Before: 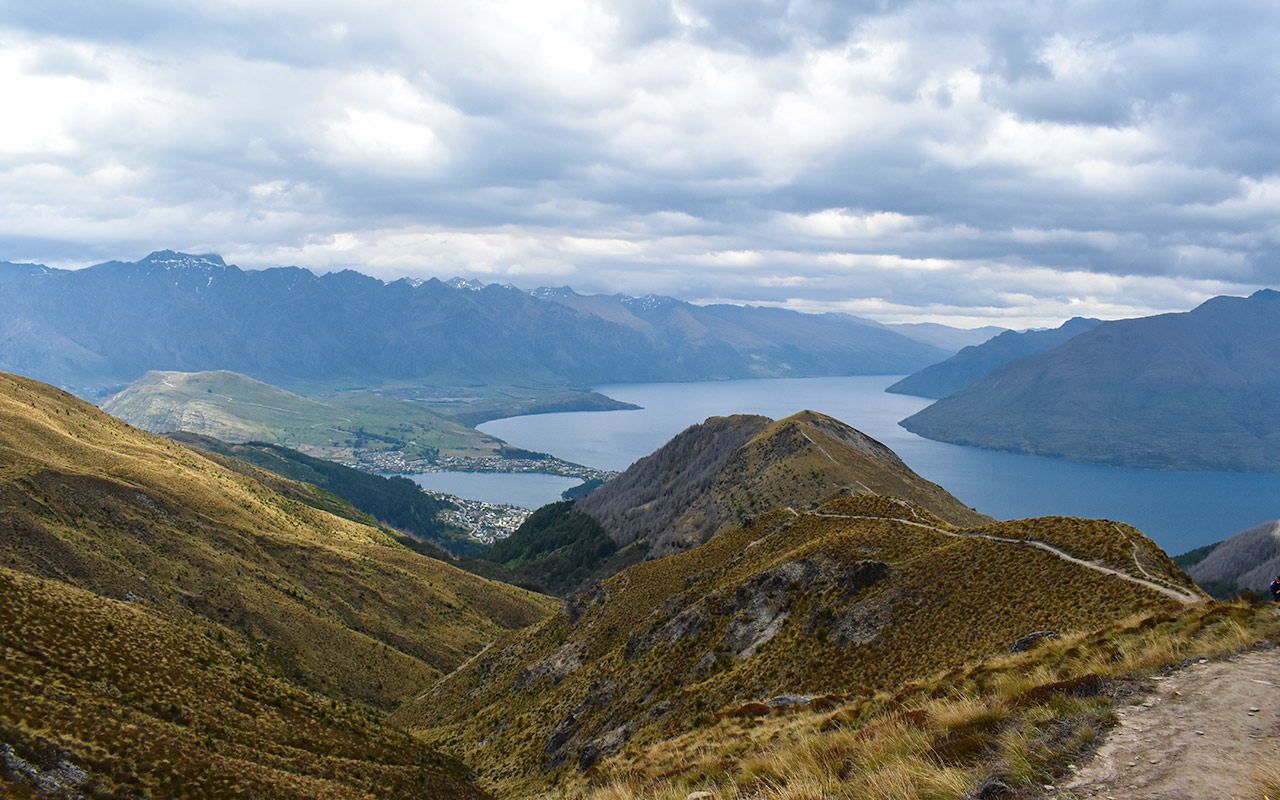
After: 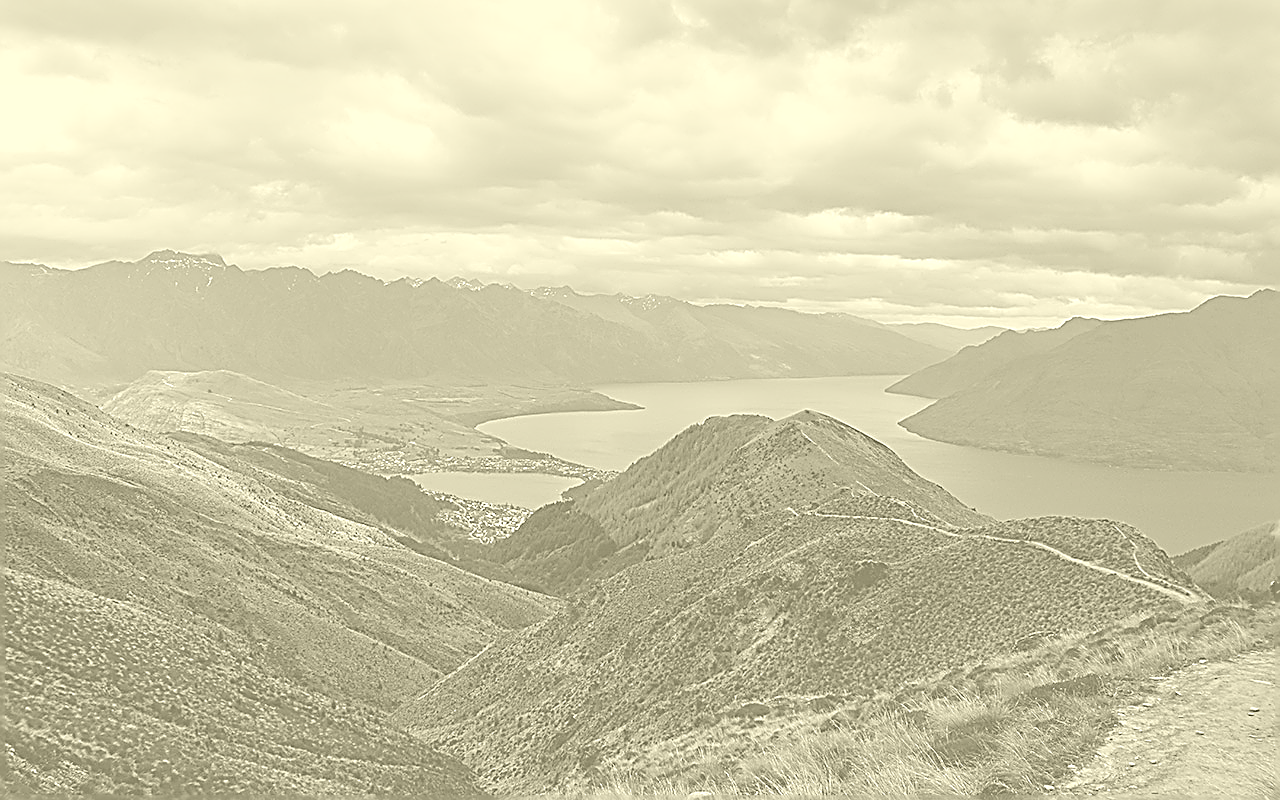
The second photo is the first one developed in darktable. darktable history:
exposure: compensate highlight preservation false
graduated density: on, module defaults
sharpen: amount 1.861
haze removal: compatibility mode true, adaptive false
colorize: hue 43.2°, saturation 40%, version 1
